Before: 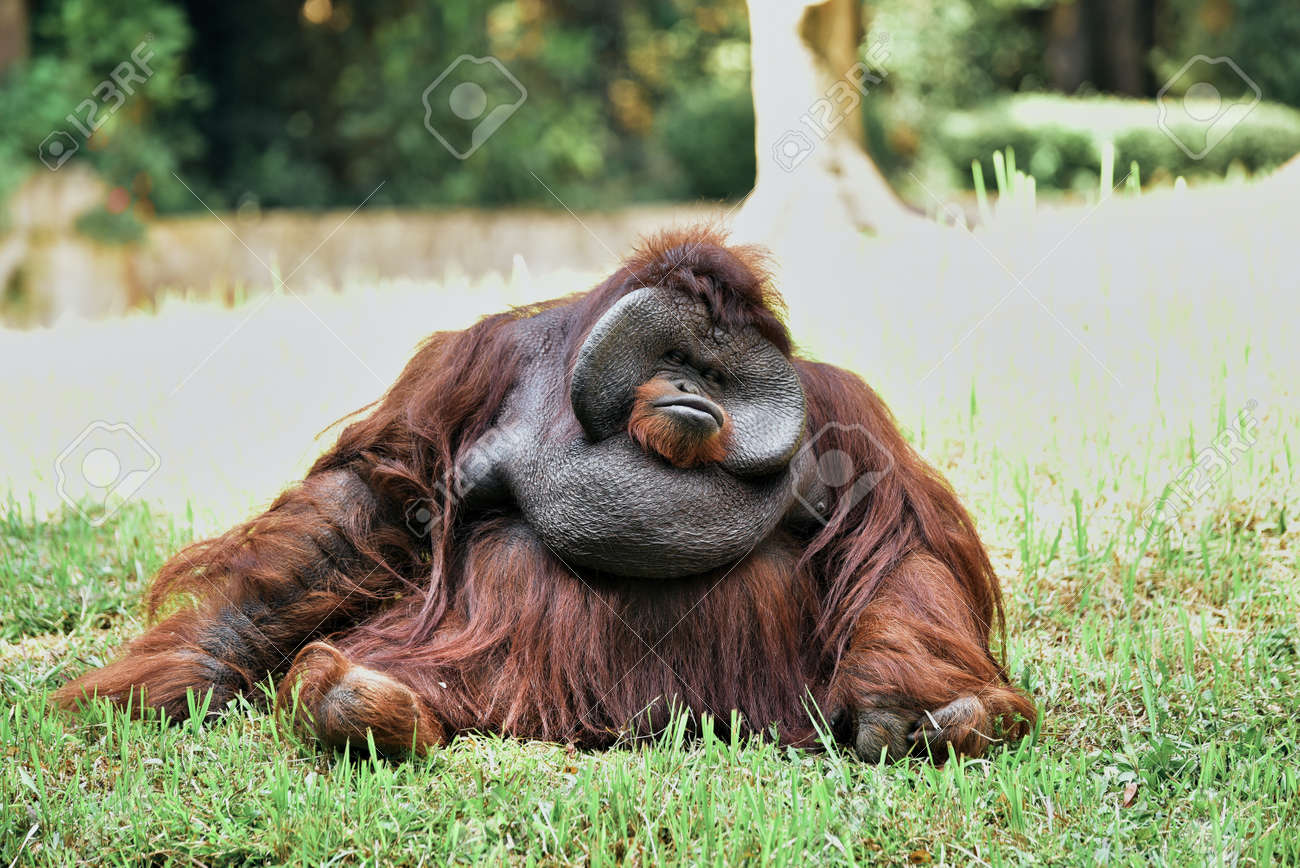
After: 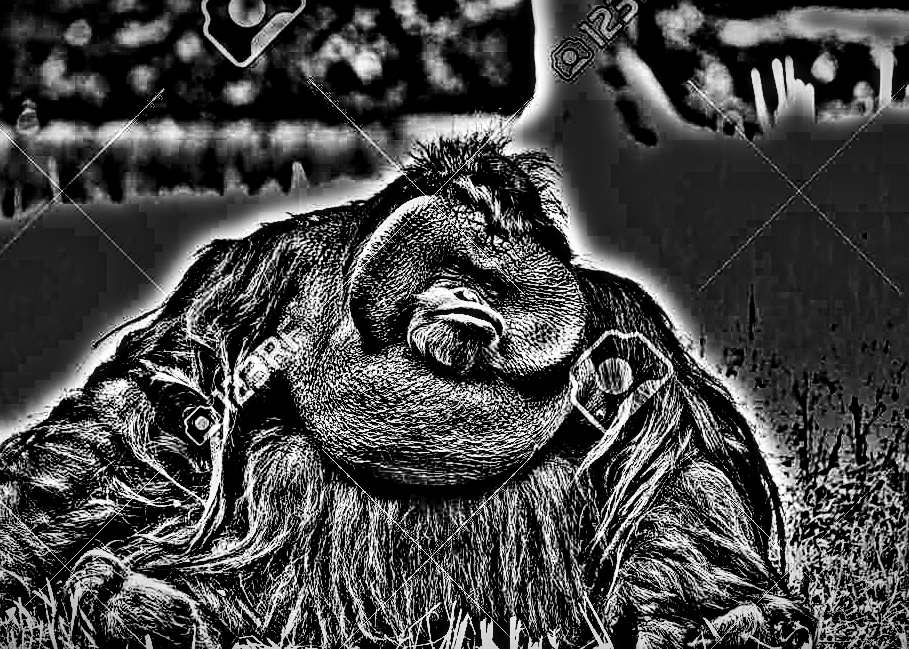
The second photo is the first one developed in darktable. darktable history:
local contrast: highlights 65%, shadows 54%, detail 169%, midtone range 0.514
vignetting: fall-off start 98.29%, fall-off radius 100%, brightness -1, saturation 0.5, width/height ratio 1.428
contrast brightness saturation: contrast 0.77, brightness -1, saturation 1
highpass: on, module defaults
crop and rotate: left 17.046%, top 10.659%, right 12.989%, bottom 14.553%
exposure: compensate highlight preservation false
sharpen: on, module defaults
filmic rgb: black relative exposure -7.65 EV, white relative exposure 4.56 EV, hardness 3.61
